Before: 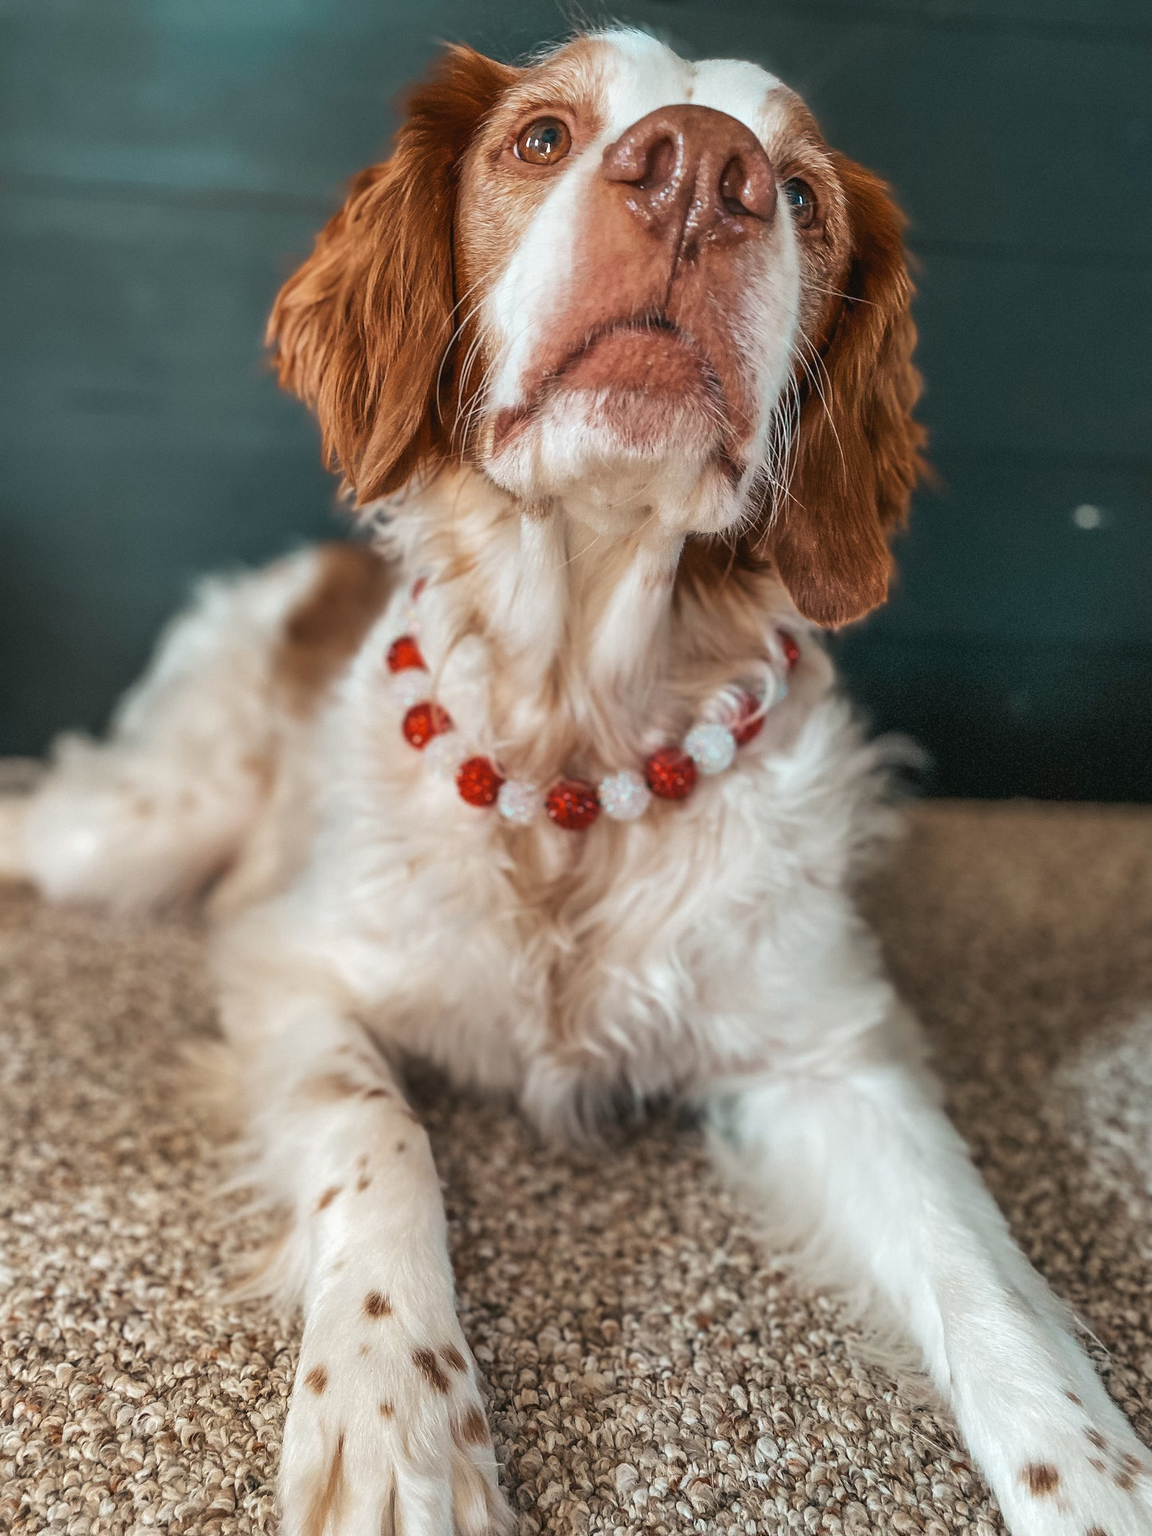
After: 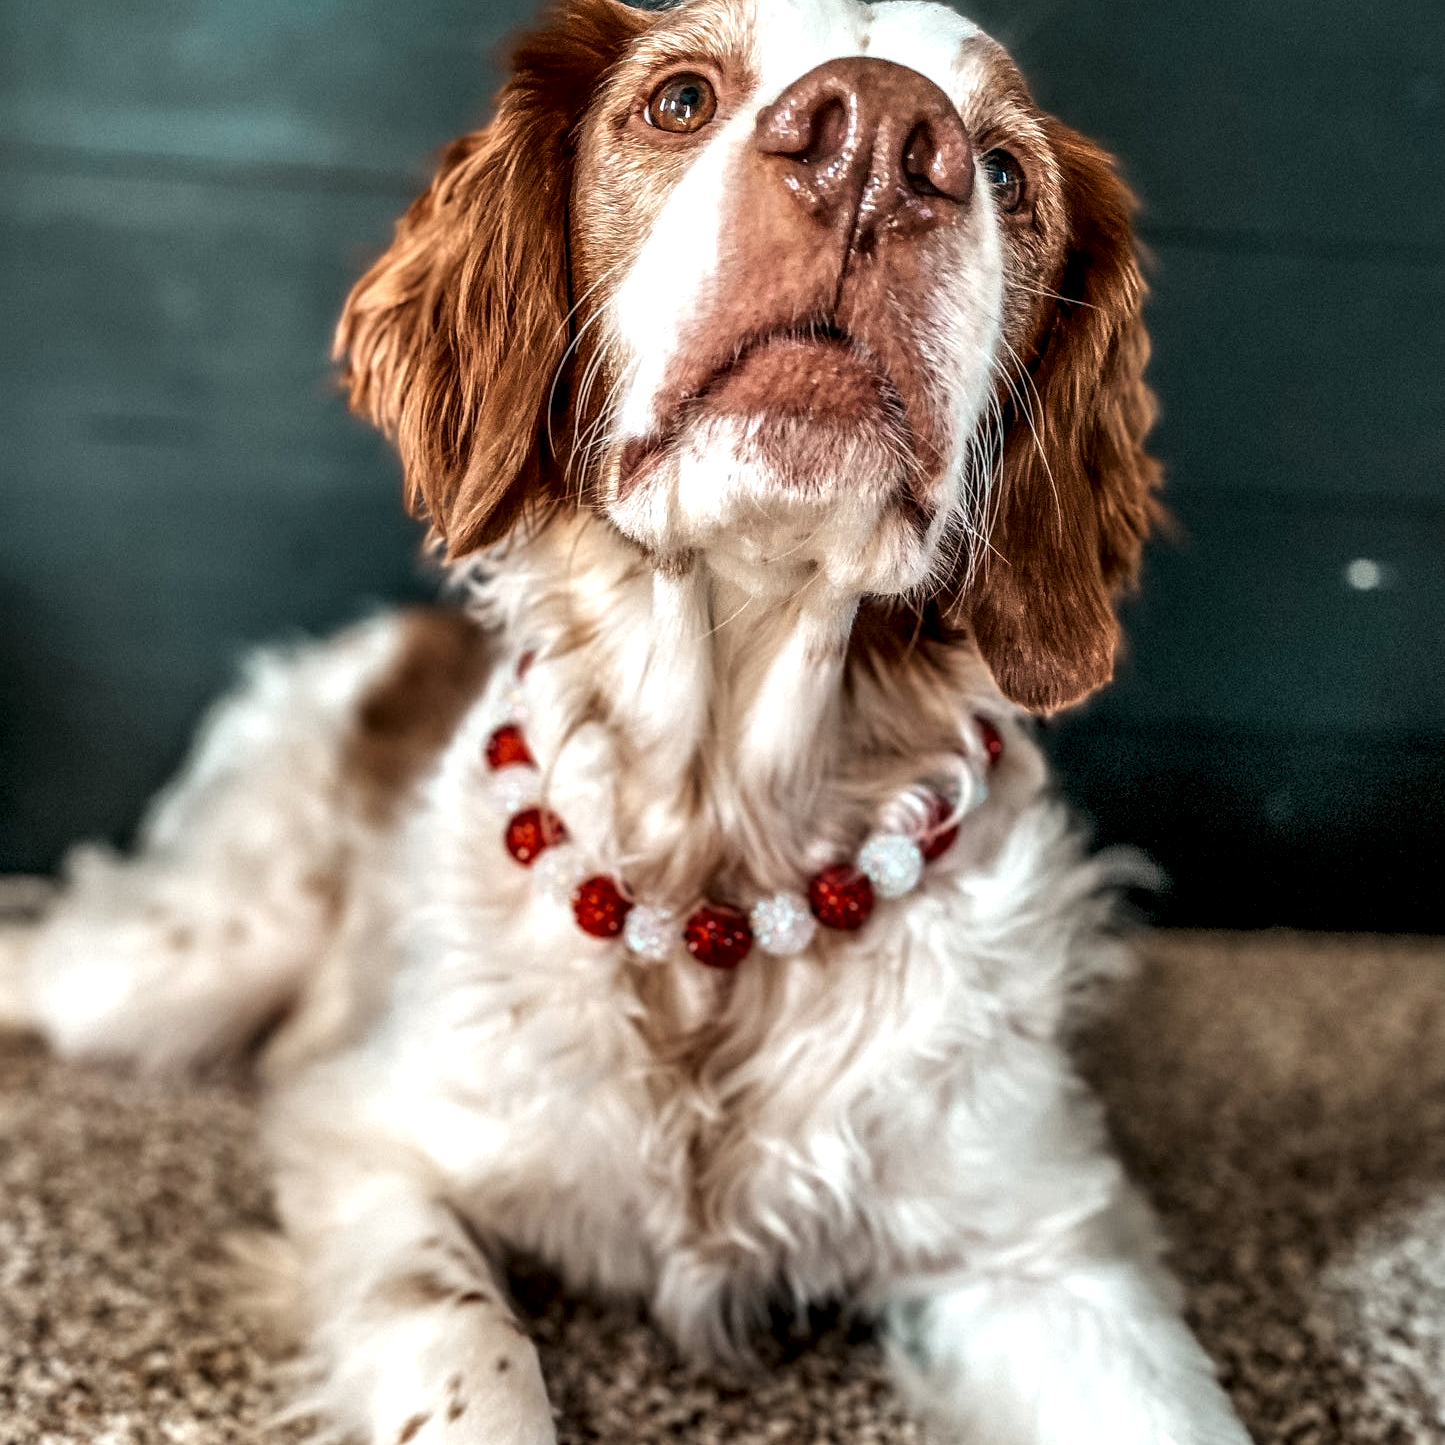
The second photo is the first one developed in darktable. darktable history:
crop: top 3.857%, bottom 21.132%
local contrast: highlights 20%, detail 197%
